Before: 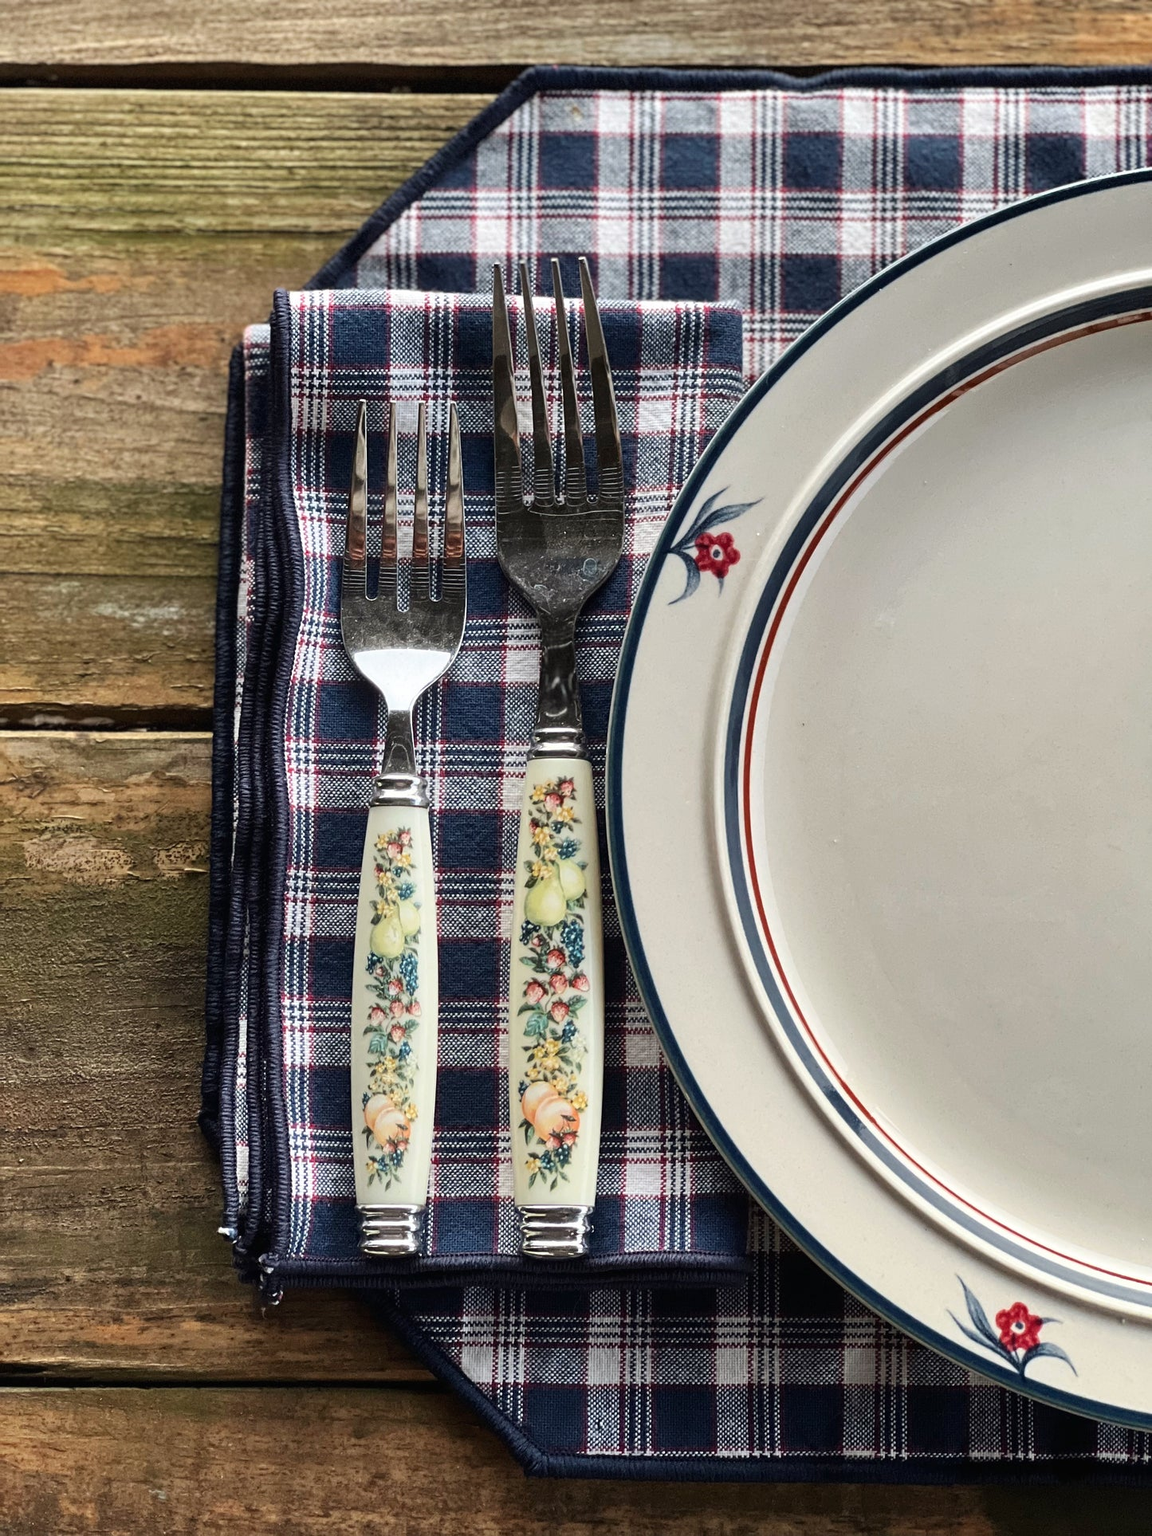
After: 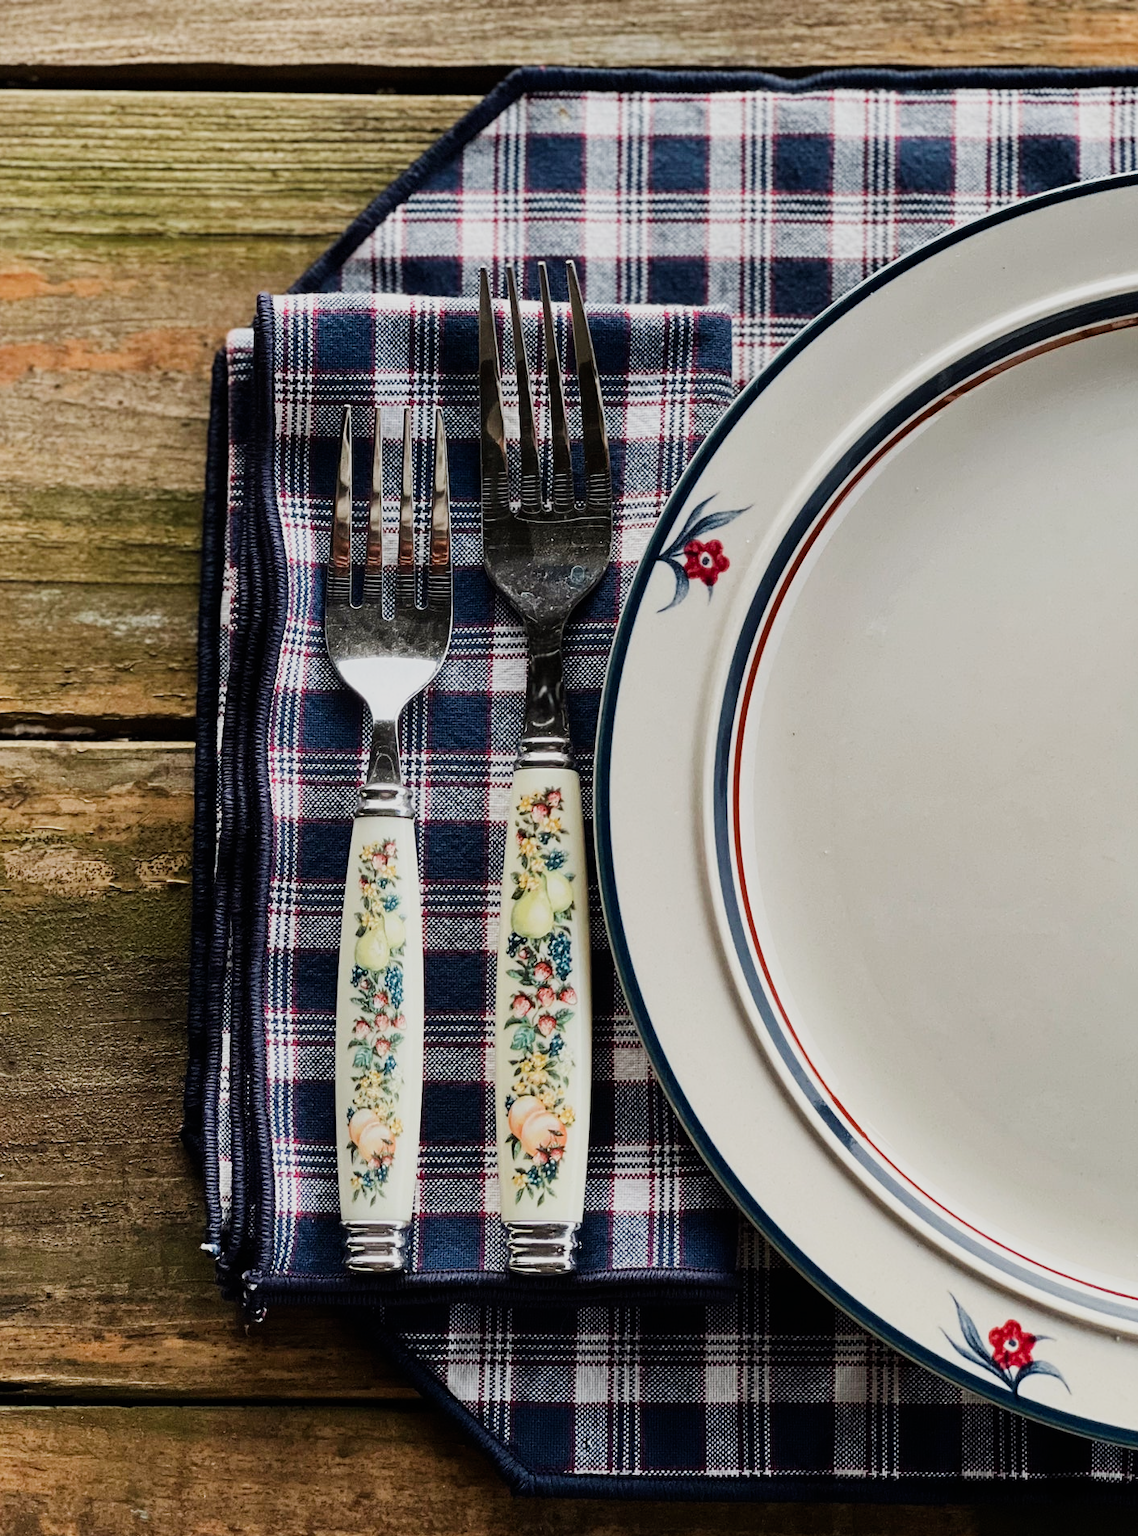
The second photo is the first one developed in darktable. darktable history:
crop and rotate: left 1.774%, right 0.633%, bottom 1.28%
sigmoid: on, module defaults
